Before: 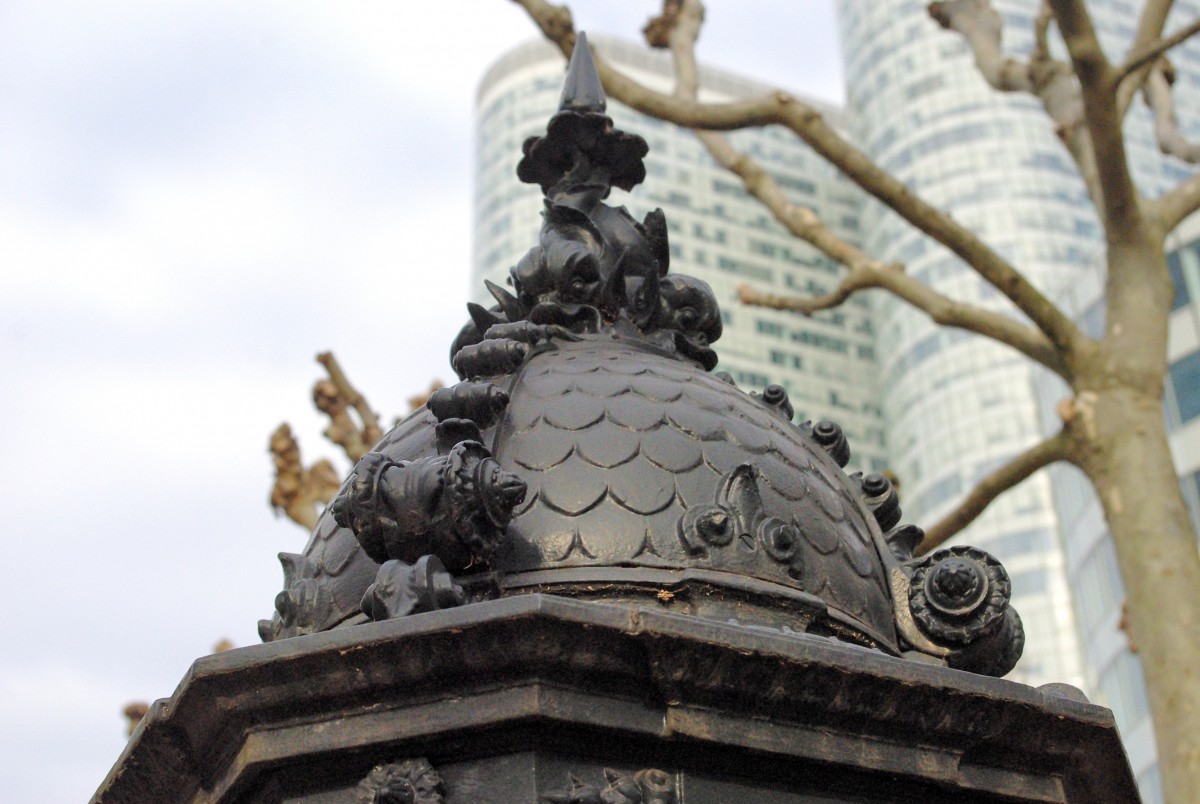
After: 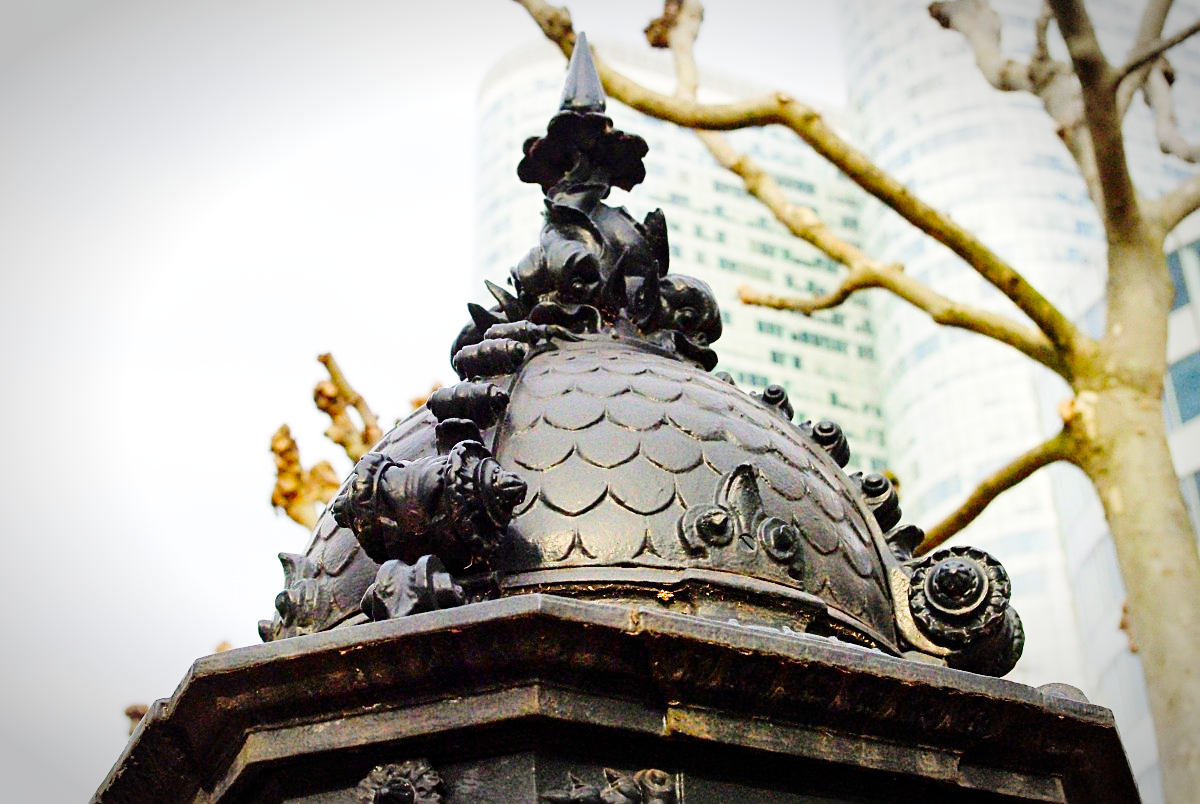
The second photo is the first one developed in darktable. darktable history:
contrast brightness saturation: contrast 0.209, brightness -0.105, saturation 0.209
color balance rgb: linear chroma grading › global chroma 9.009%, perceptual saturation grading › global saturation 0.342%, perceptual saturation grading › highlights -17.138%, perceptual saturation grading › mid-tones 32.913%, perceptual saturation grading › shadows 50.489%, perceptual brilliance grading › global brilliance 2.997%, perceptual brilliance grading › highlights -2.577%, perceptual brilliance grading › shadows 3.192%, global vibrance 0.627%
vignetting: fall-off start 79.15%, brightness -0.473, width/height ratio 1.328, unbound false
sharpen: on, module defaults
base curve: curves: ch0 [(0, 0) (0.028, 0.03) (0.121, 0.232) (0.46, 0.748) (0.859, 0.968) (1, 1)], preserve colors none
